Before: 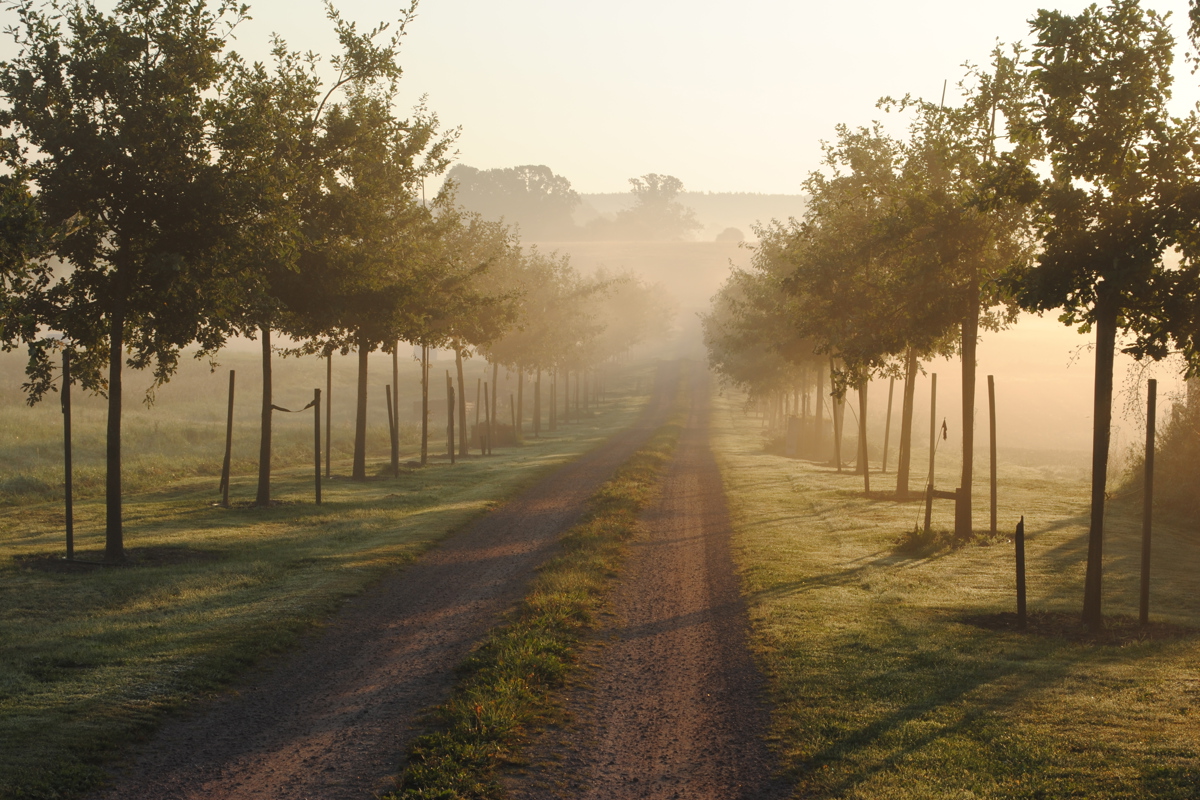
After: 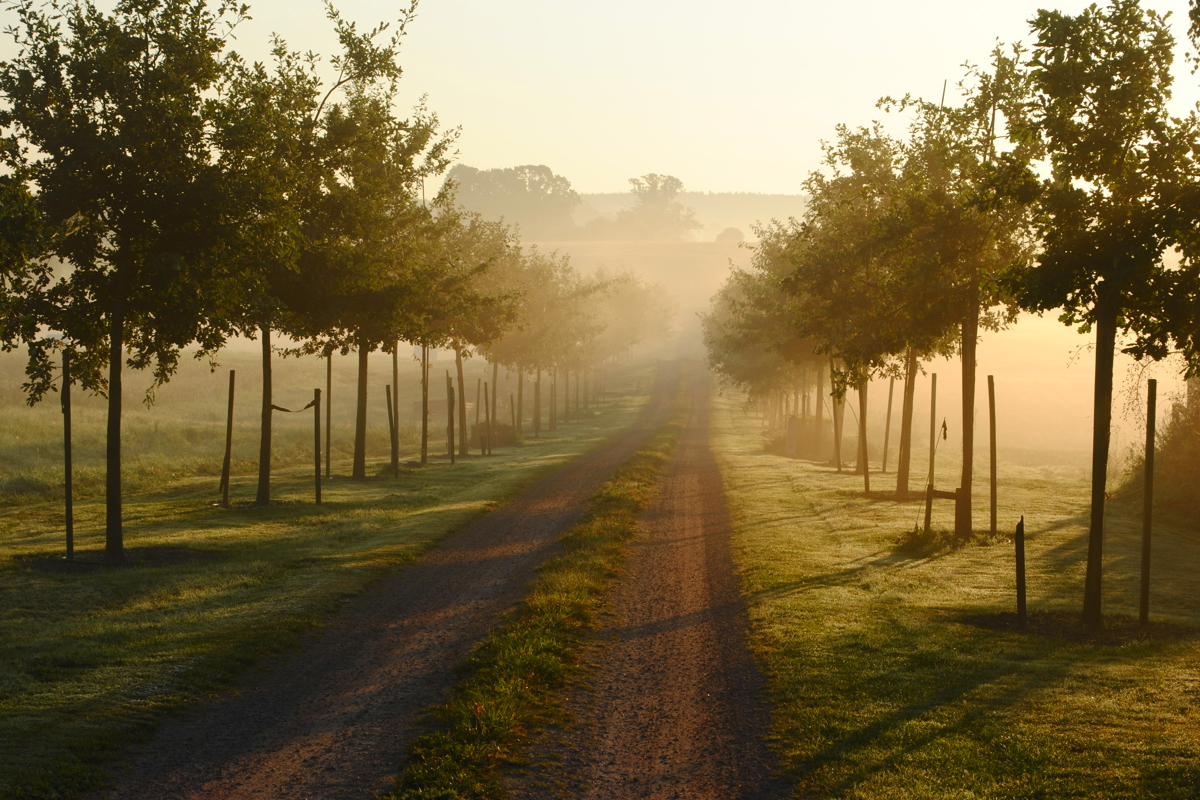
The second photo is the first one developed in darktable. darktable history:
tone curve: curves: ch0 [(0, 0) (0.227, 0.17) (0.766, 0.774) (1, 1)]; ch1 [(0, 0) (0.114, 0.127) (0.437, 0.452) (0.498, 0.495) (0.579, 0.602) (1, 1)]; ch2 [(0, 0) (0.233, 0.259) (0.493, 0.492) (0.568, 0.596) (1, 1)], color space Lab, independent channels, preserve colors none
